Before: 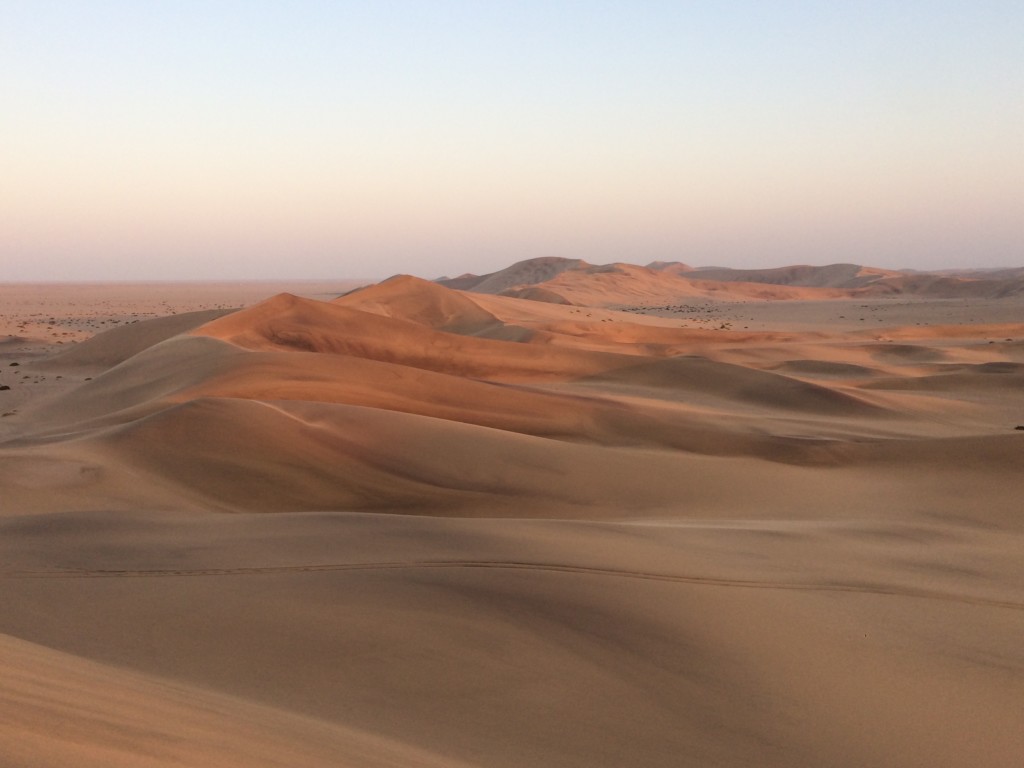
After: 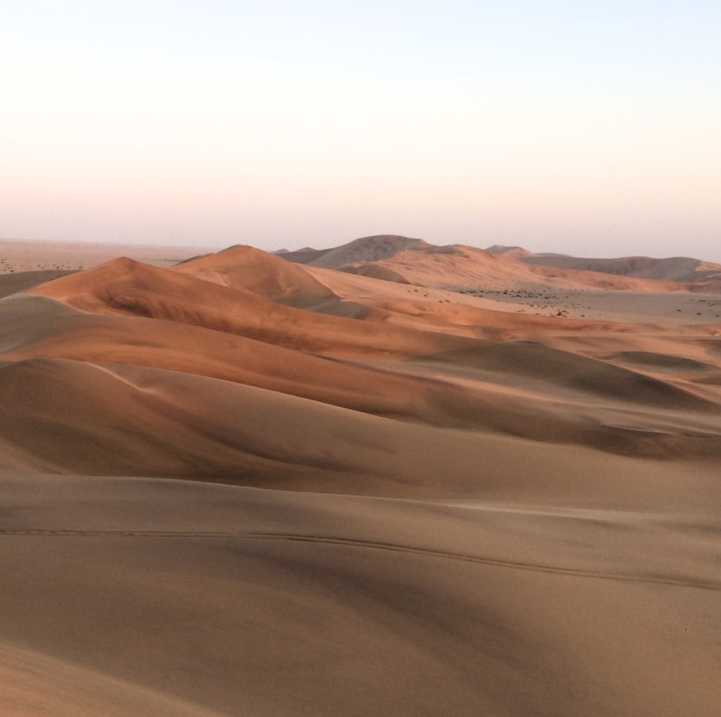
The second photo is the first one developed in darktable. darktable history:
crop and rotate: angle -3.01°, left 13.98%, top 0.042%, right 10.751%, bottom 0.067%
filmic rgb: black relative exposure -9.1 EV, white relative exposure 2.3 EV, hardness 7.48
